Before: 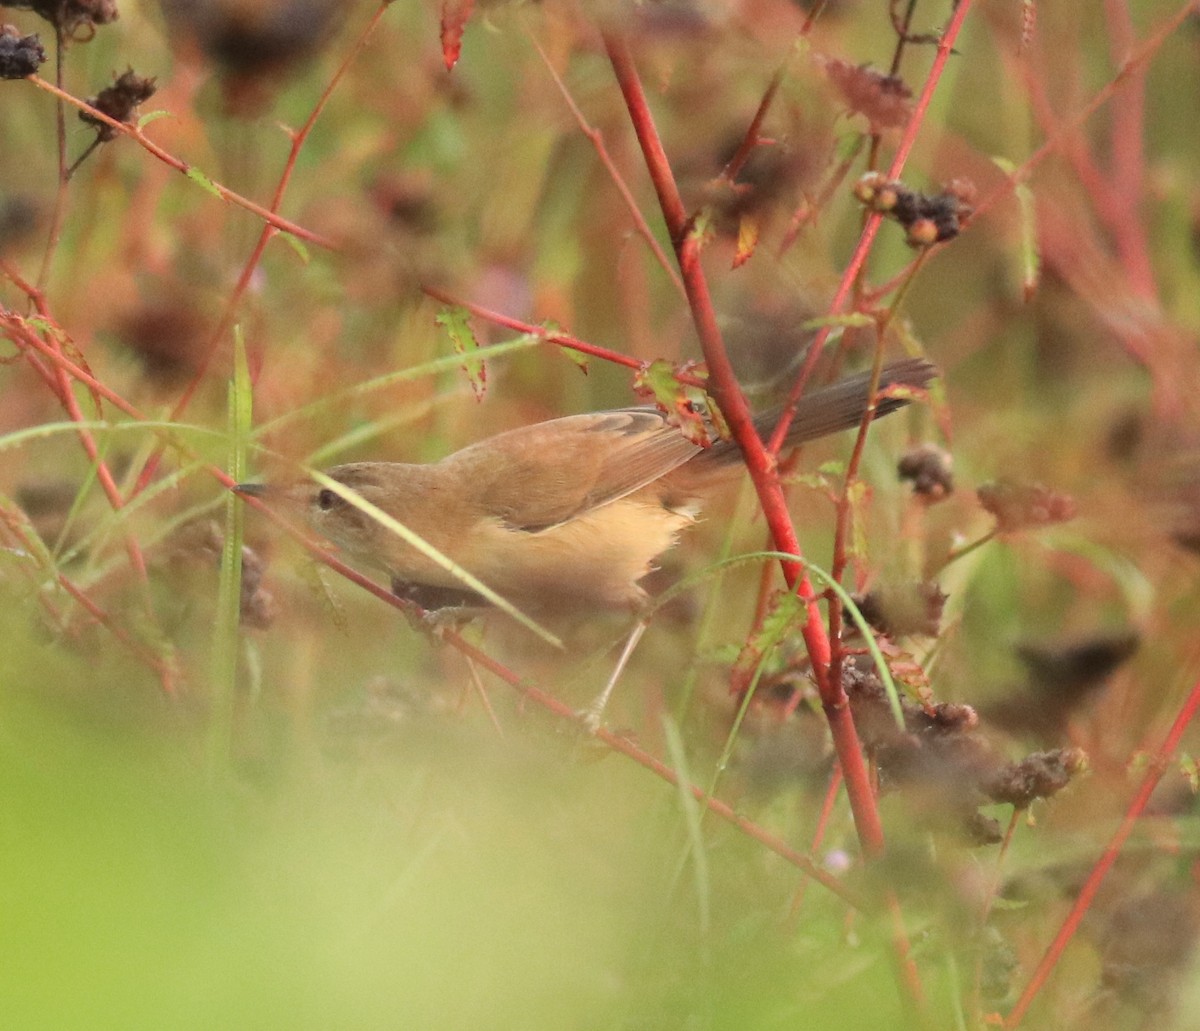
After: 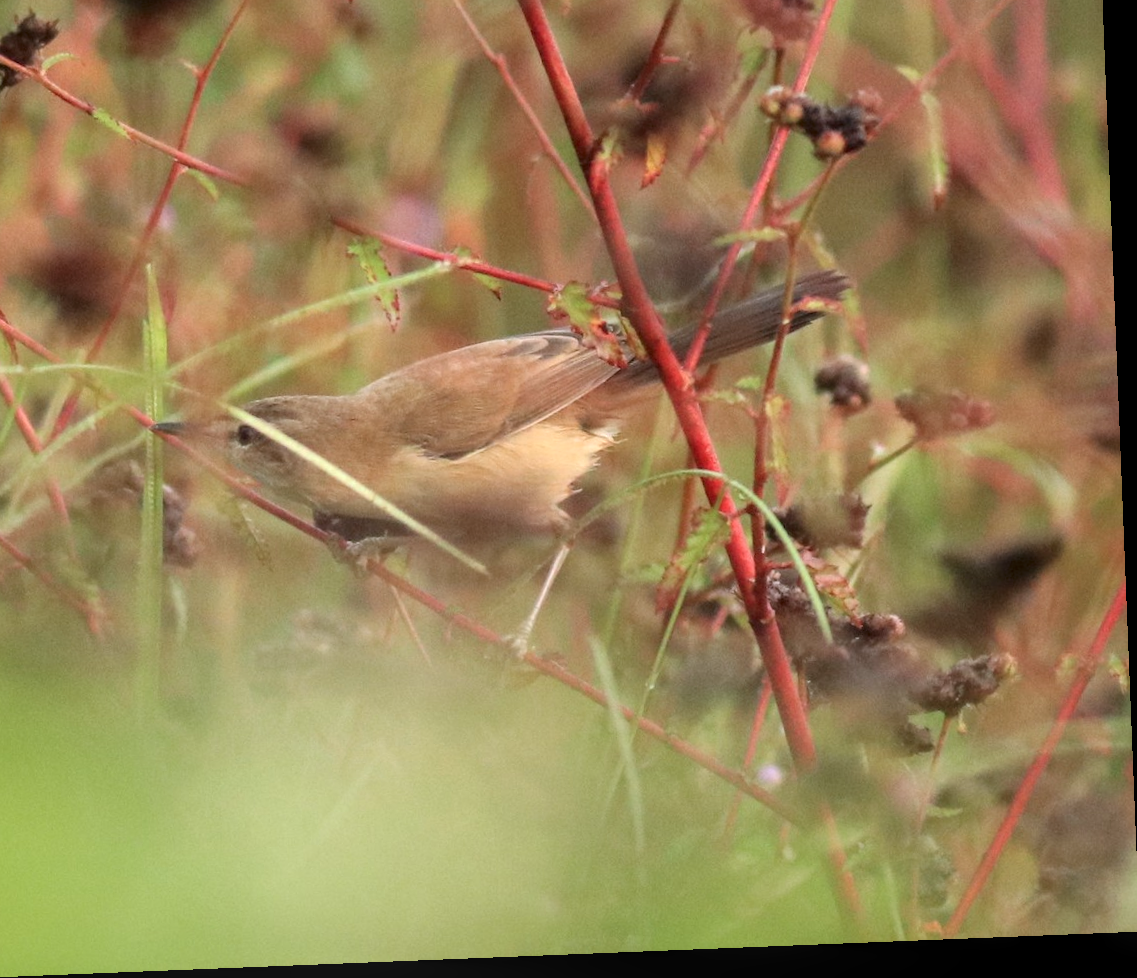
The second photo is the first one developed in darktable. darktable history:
rotate and perspective: rotation -2.29°, automatic cropping off
crop and rotate: left 8.262%, top 9.226%
local contrast: detail 130%
color calibration: illuminant as shot in camera, x 0.358, y 0.373, temperature 4628.91 K
